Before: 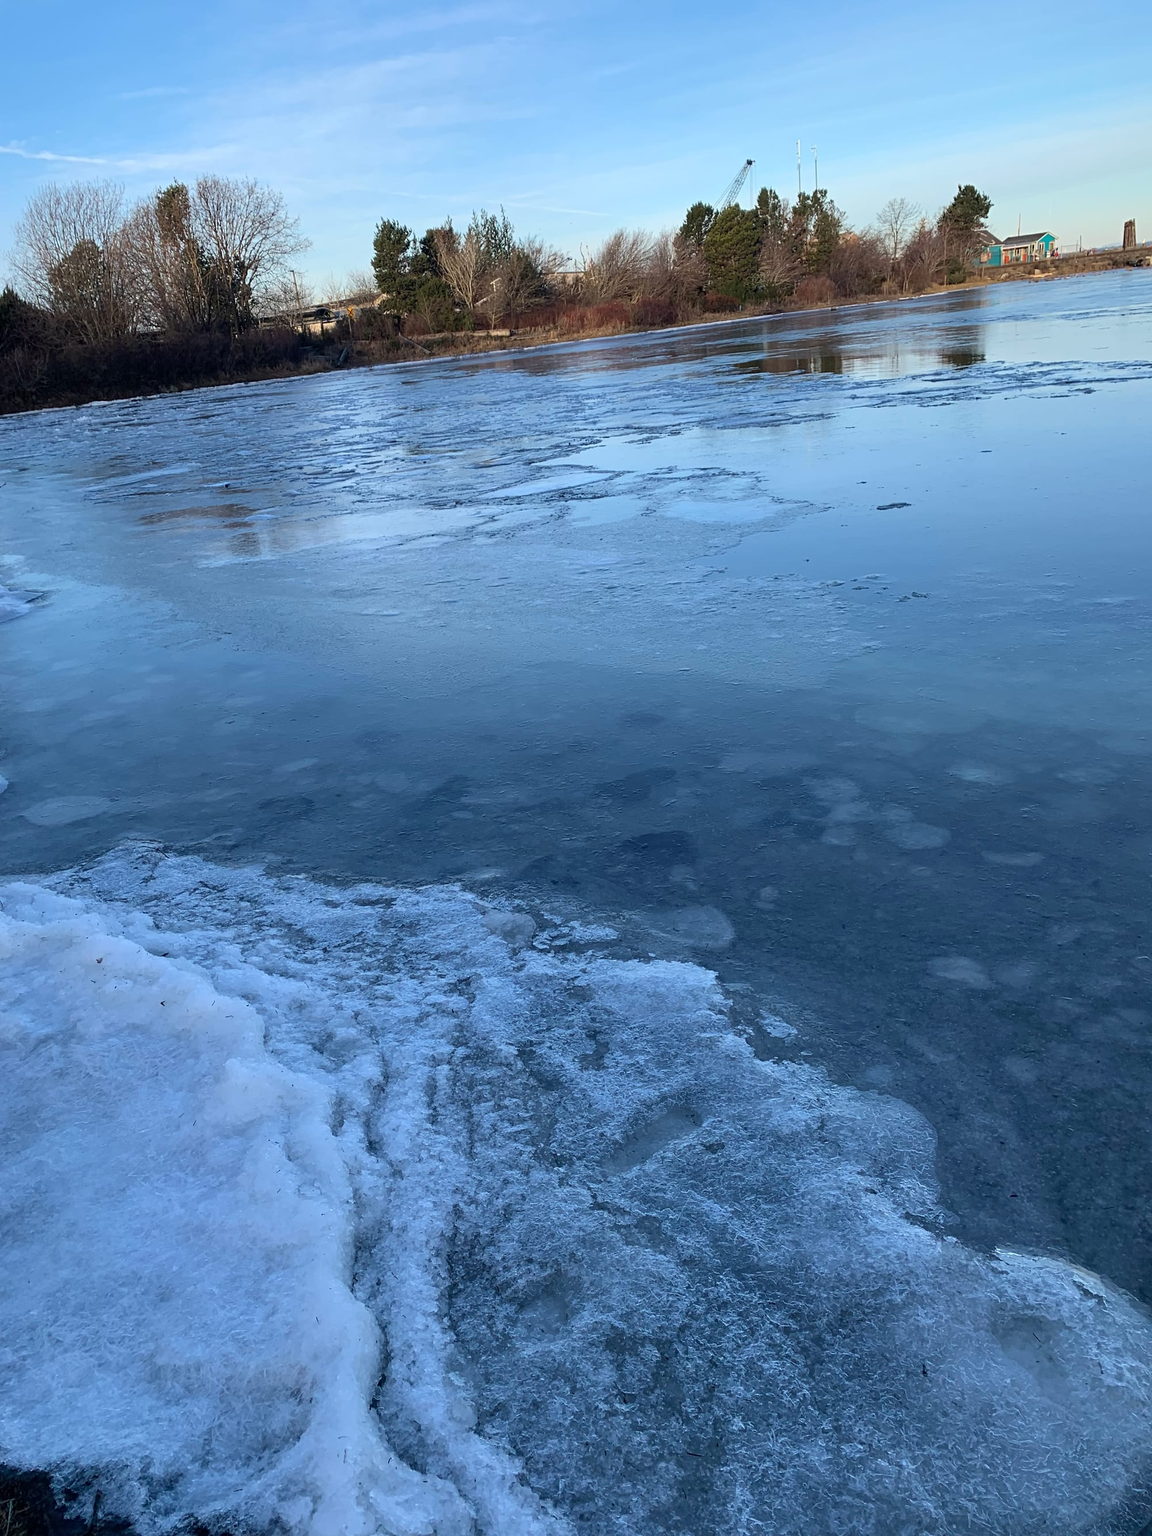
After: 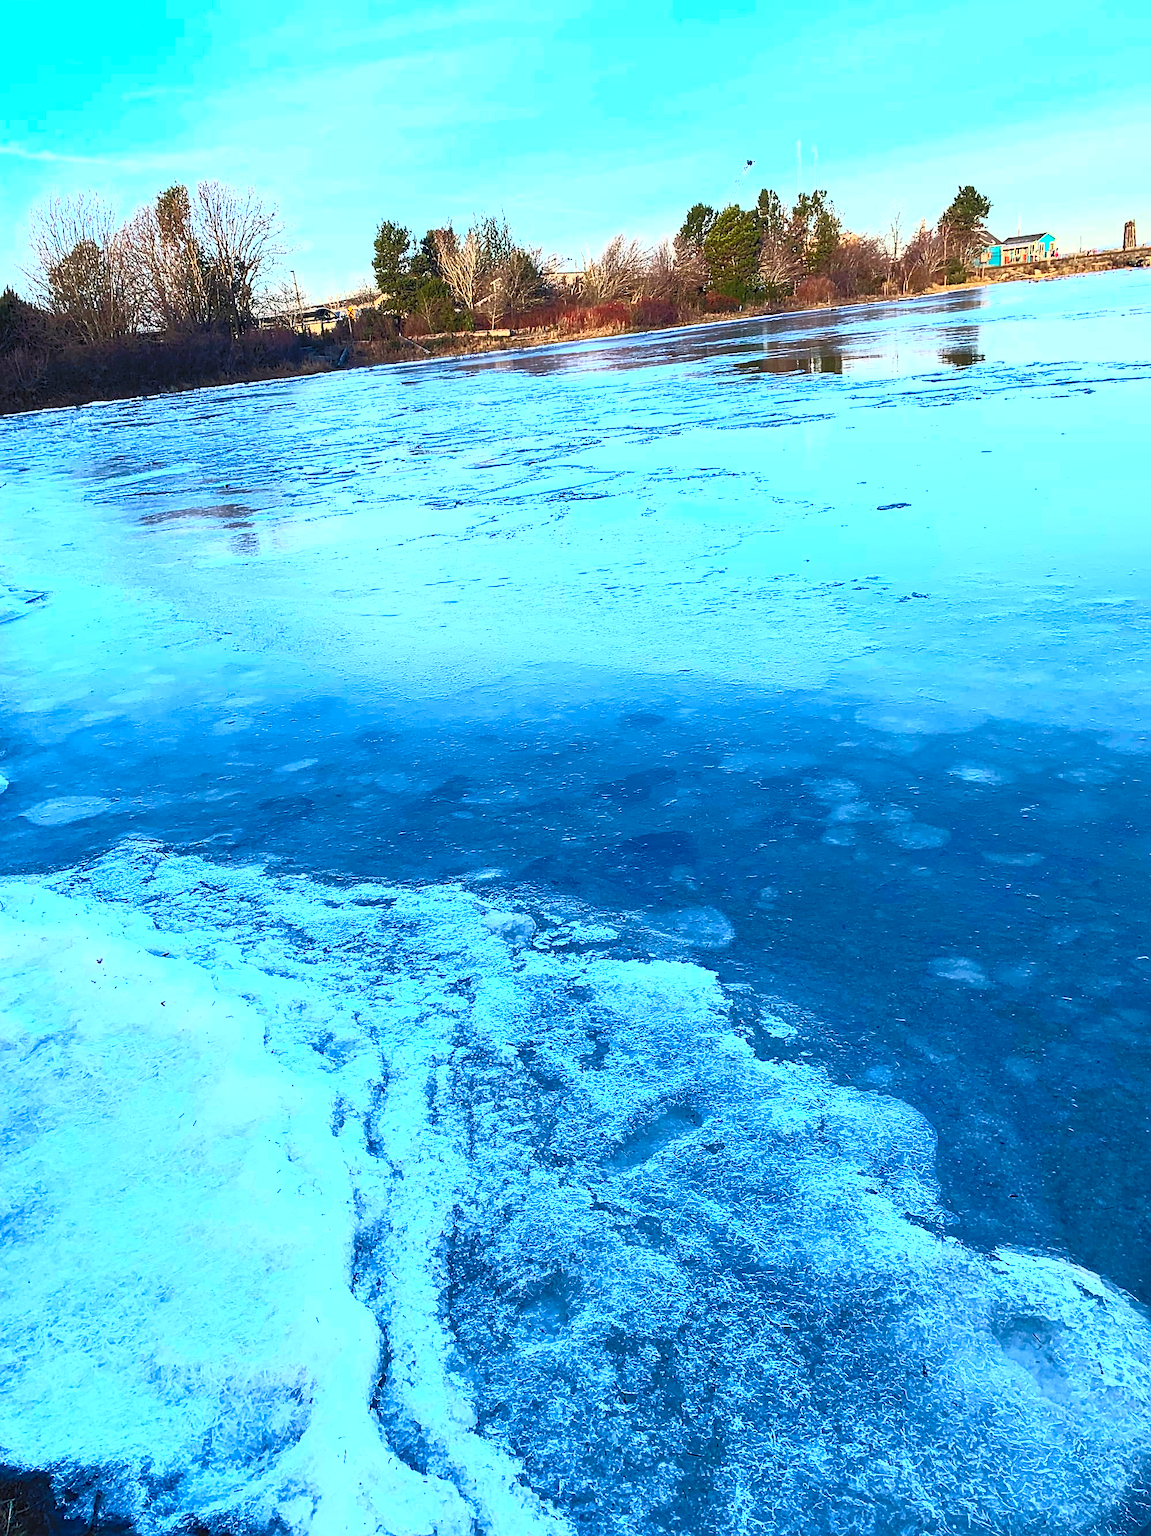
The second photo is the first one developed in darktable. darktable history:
contrast brightness saturation: contrast 1, brightness 1, saturation 1
sharpen: on, module defaults
